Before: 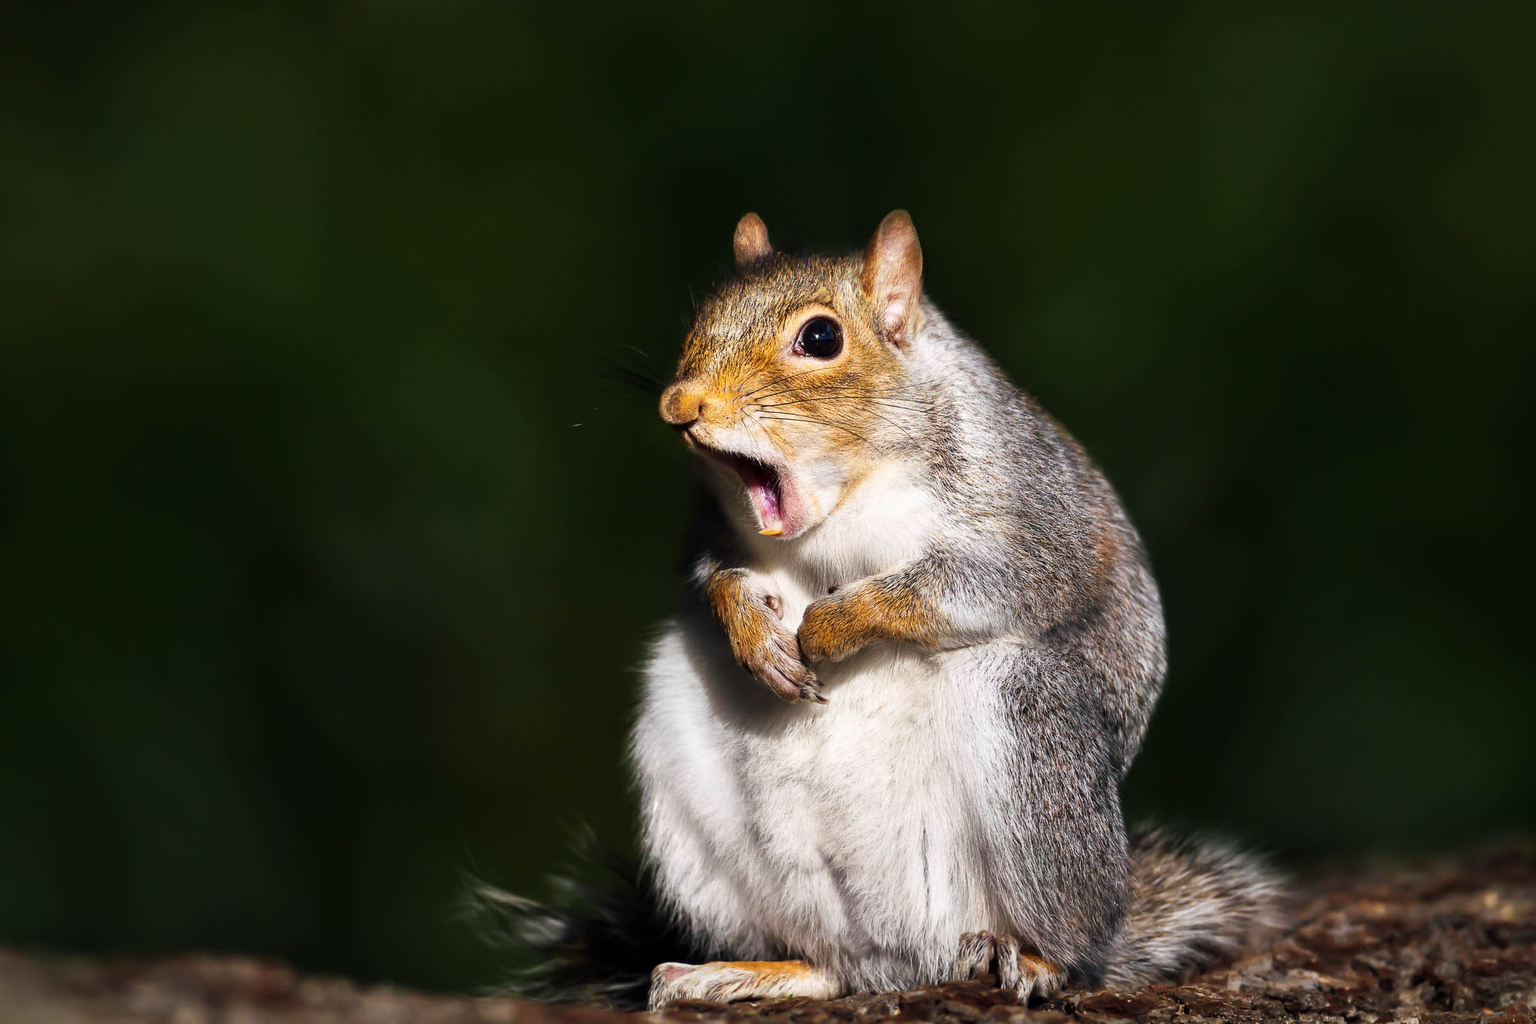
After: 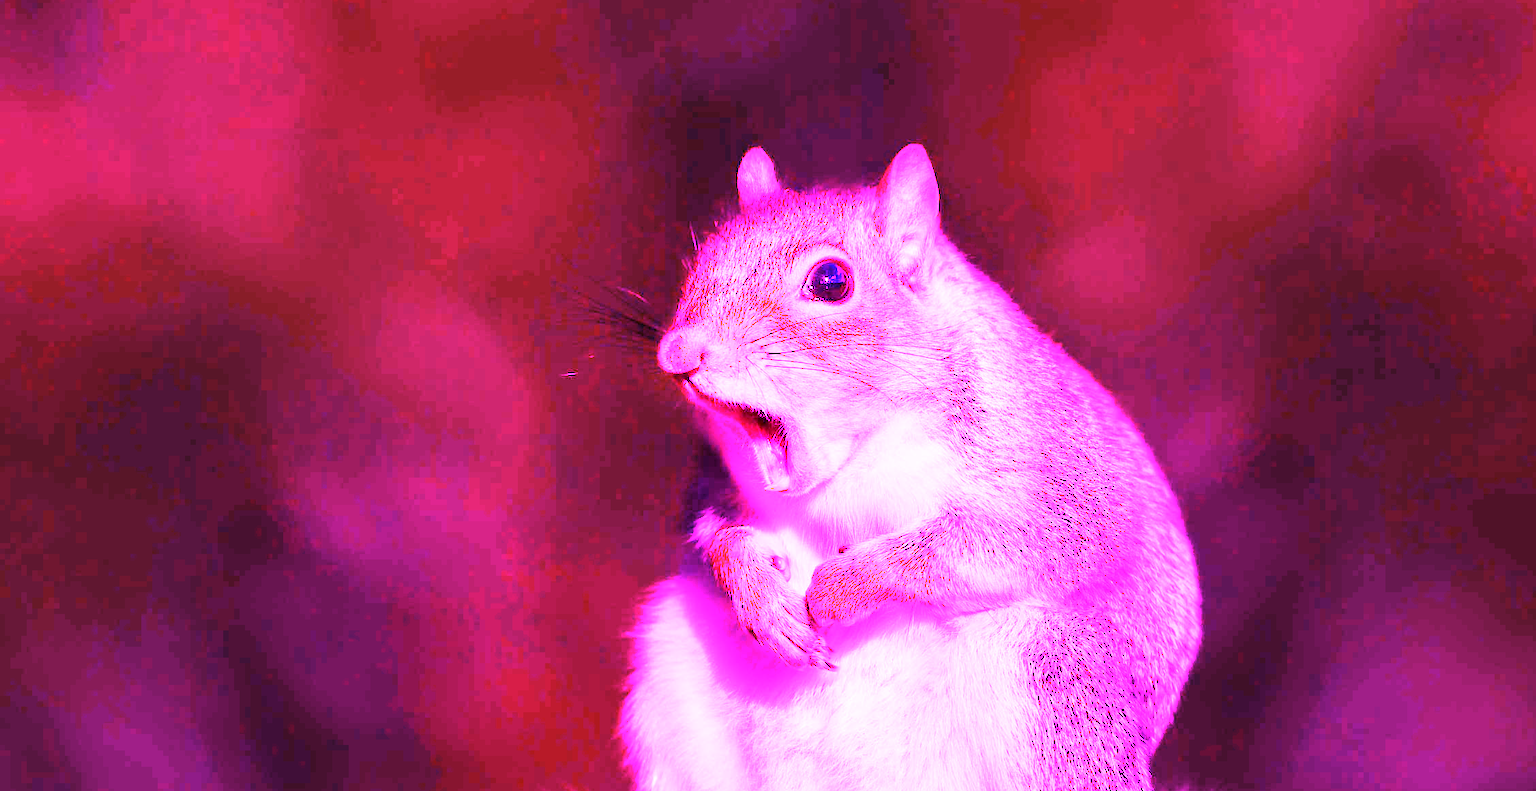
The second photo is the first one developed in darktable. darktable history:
white balance: red 8, blue 8
crop: left 2.737%, top 7.287%, right 3.421%, bottom 20.179%
